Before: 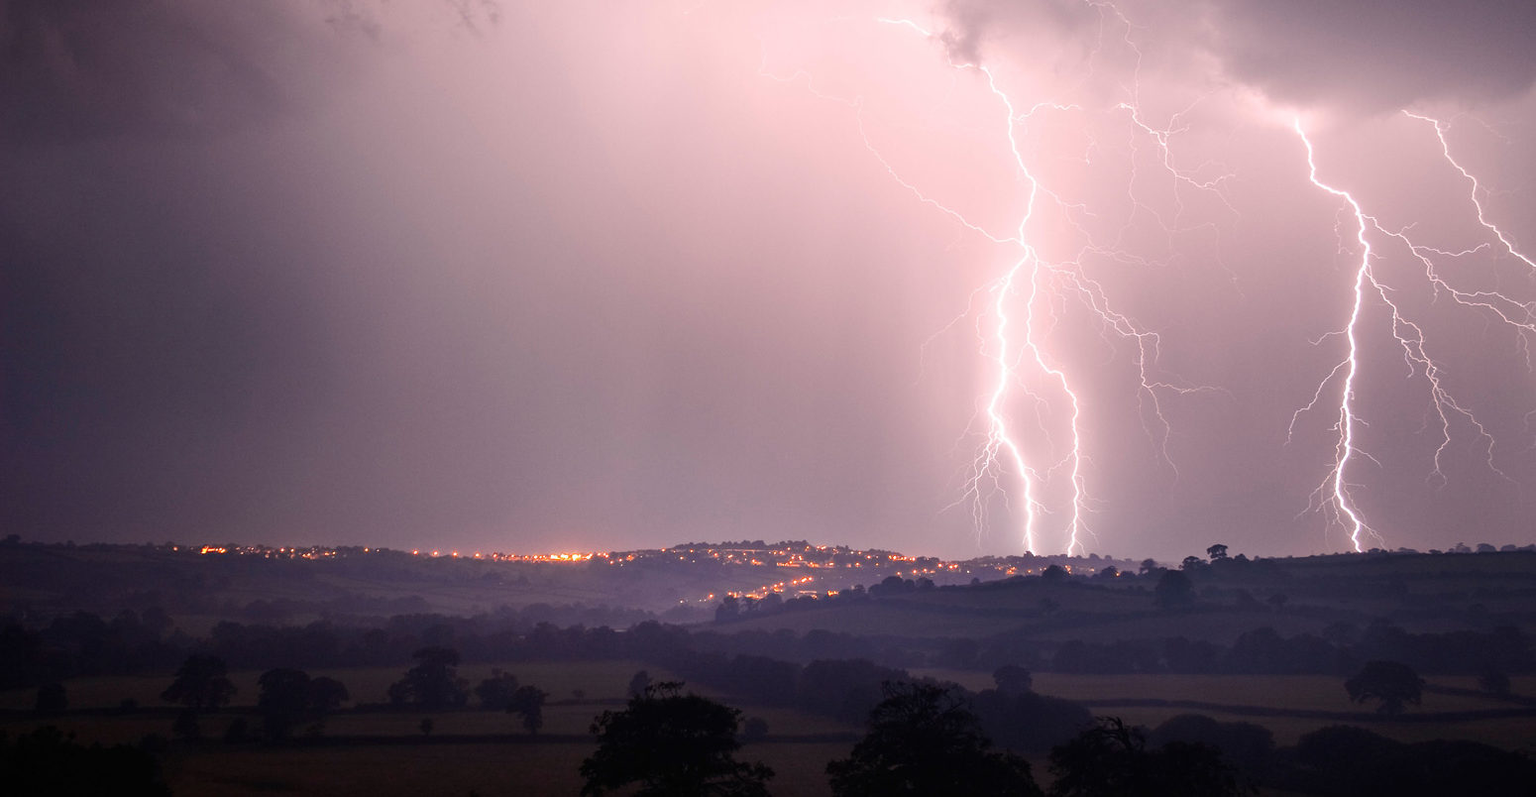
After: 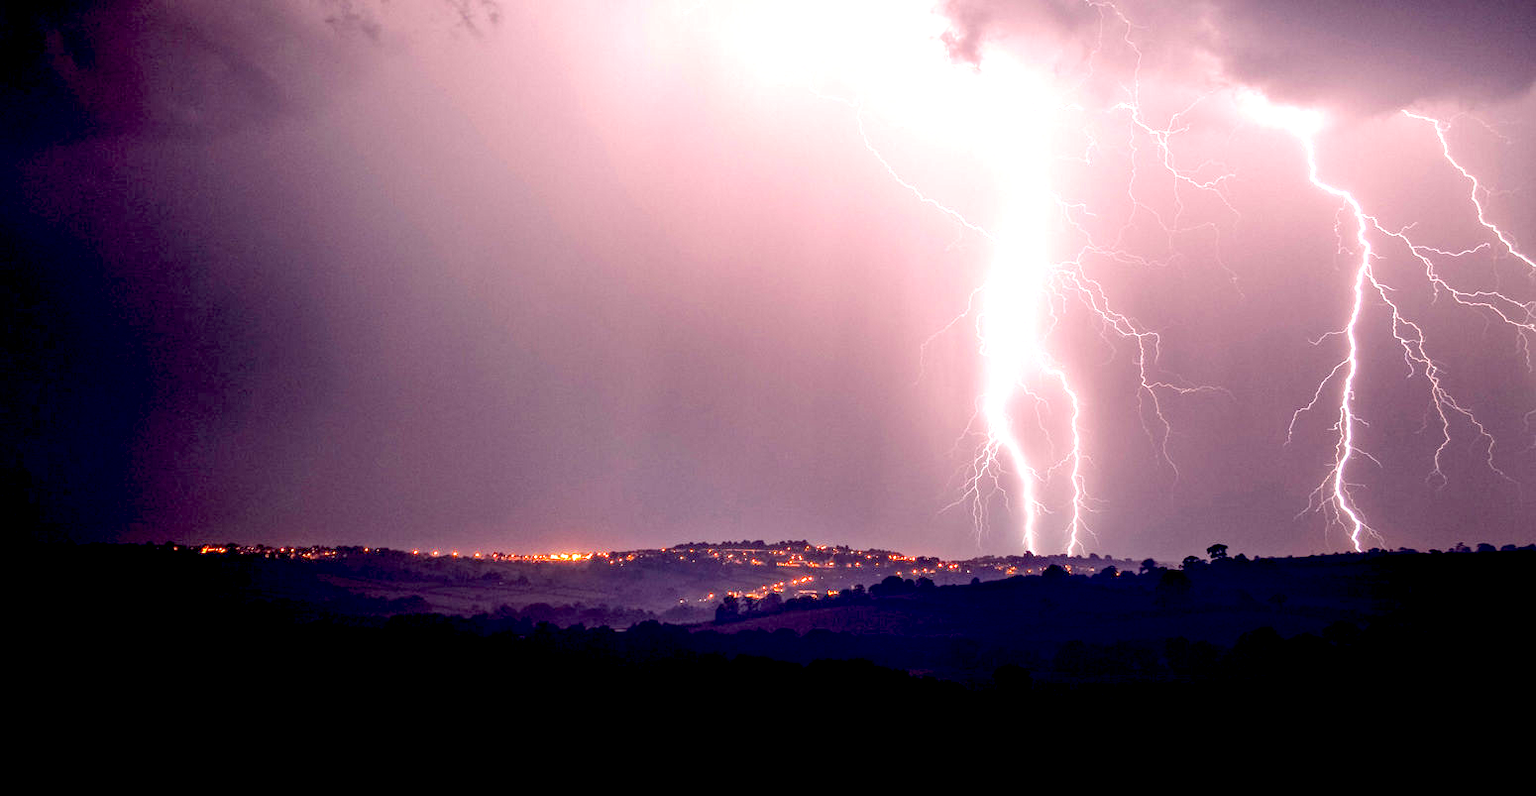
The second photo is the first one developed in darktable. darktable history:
local contrast: on, module defaults
exposure: black level correction 0.04, exposure 0.5 EV, compensate highlight preservation false
velvia: strength 15%
haze removal: compatibility mode true, adaptive false
